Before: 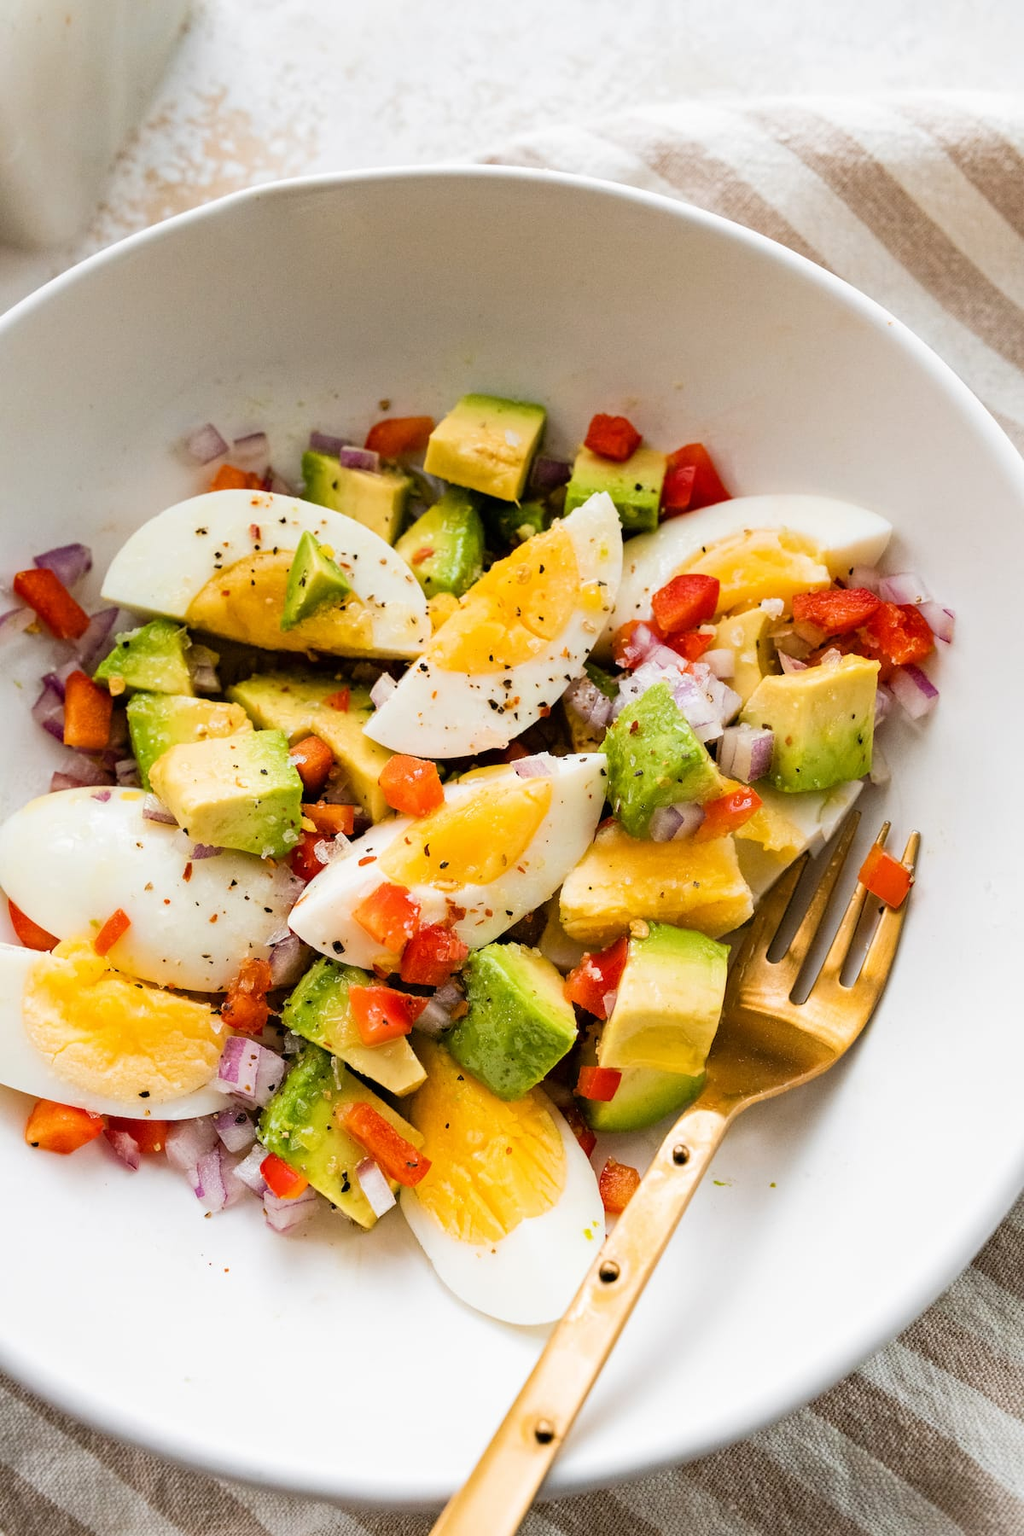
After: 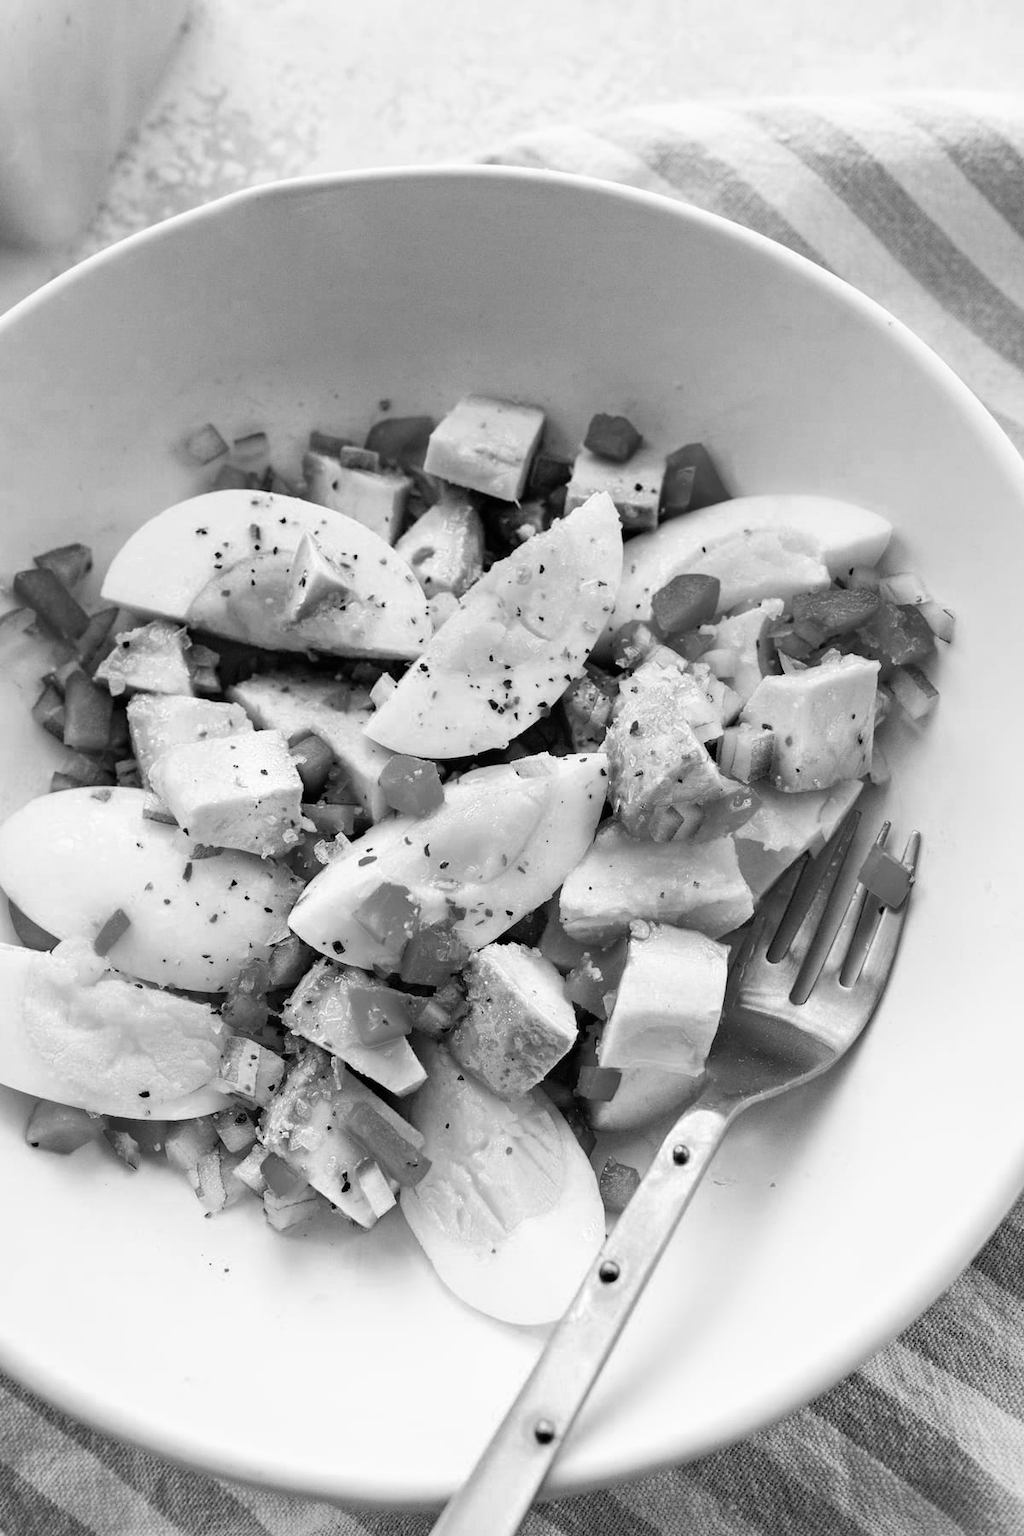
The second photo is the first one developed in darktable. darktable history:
color zones: curves: ch0 [(0.002, 0.593) (0.143, 0.417) (0.285, 0.541) (0.455, 0.289) (0.608, 0.327) (0.727, 0.283) (0.869, 0.571) (1, 0.603)]; ch1 [(0, 0) (0.143, 0) (0.286, 0) (0.429, 0) (0.571, 0) (0.714, 0) (0.857, 0)]
tone equalizer: on, module defaults
